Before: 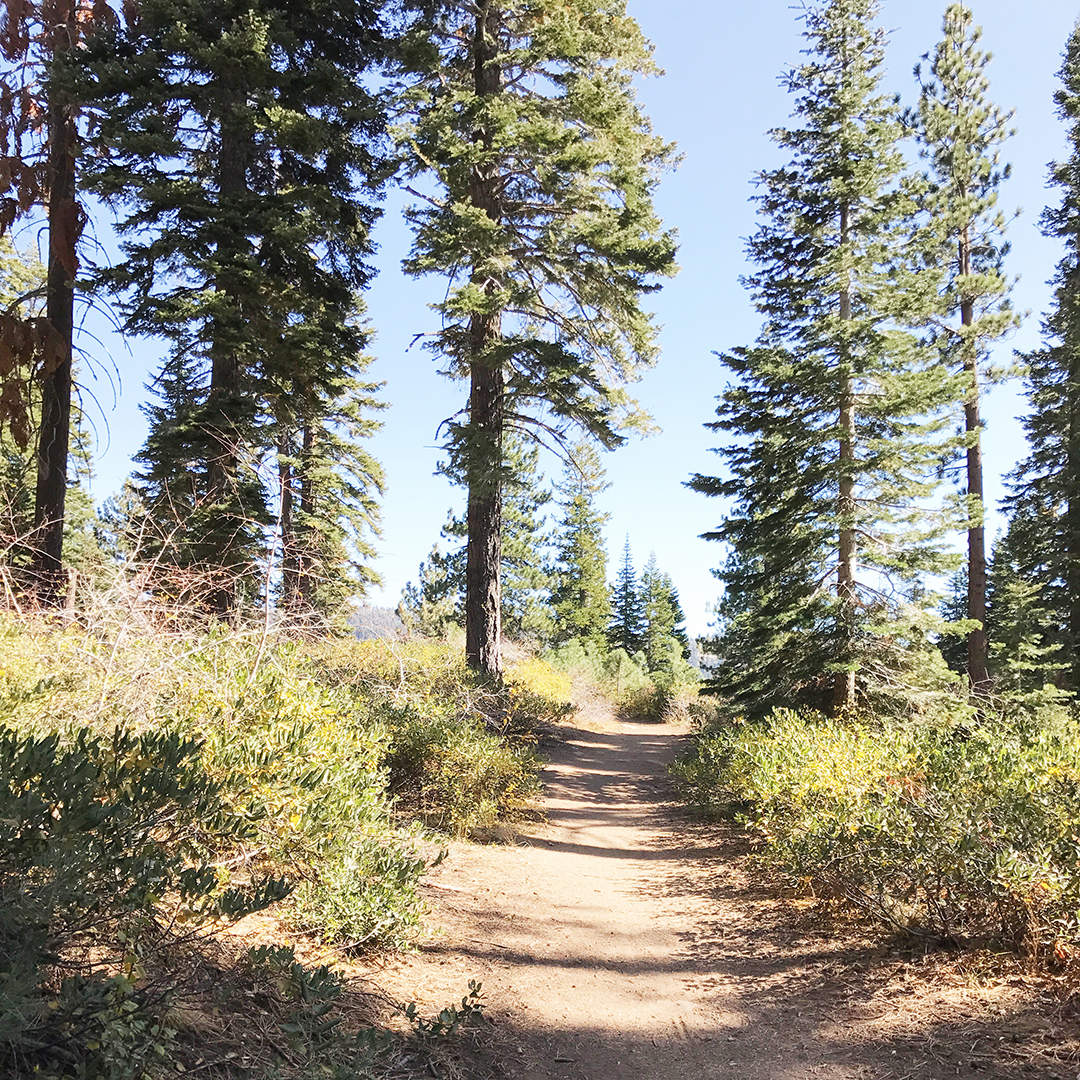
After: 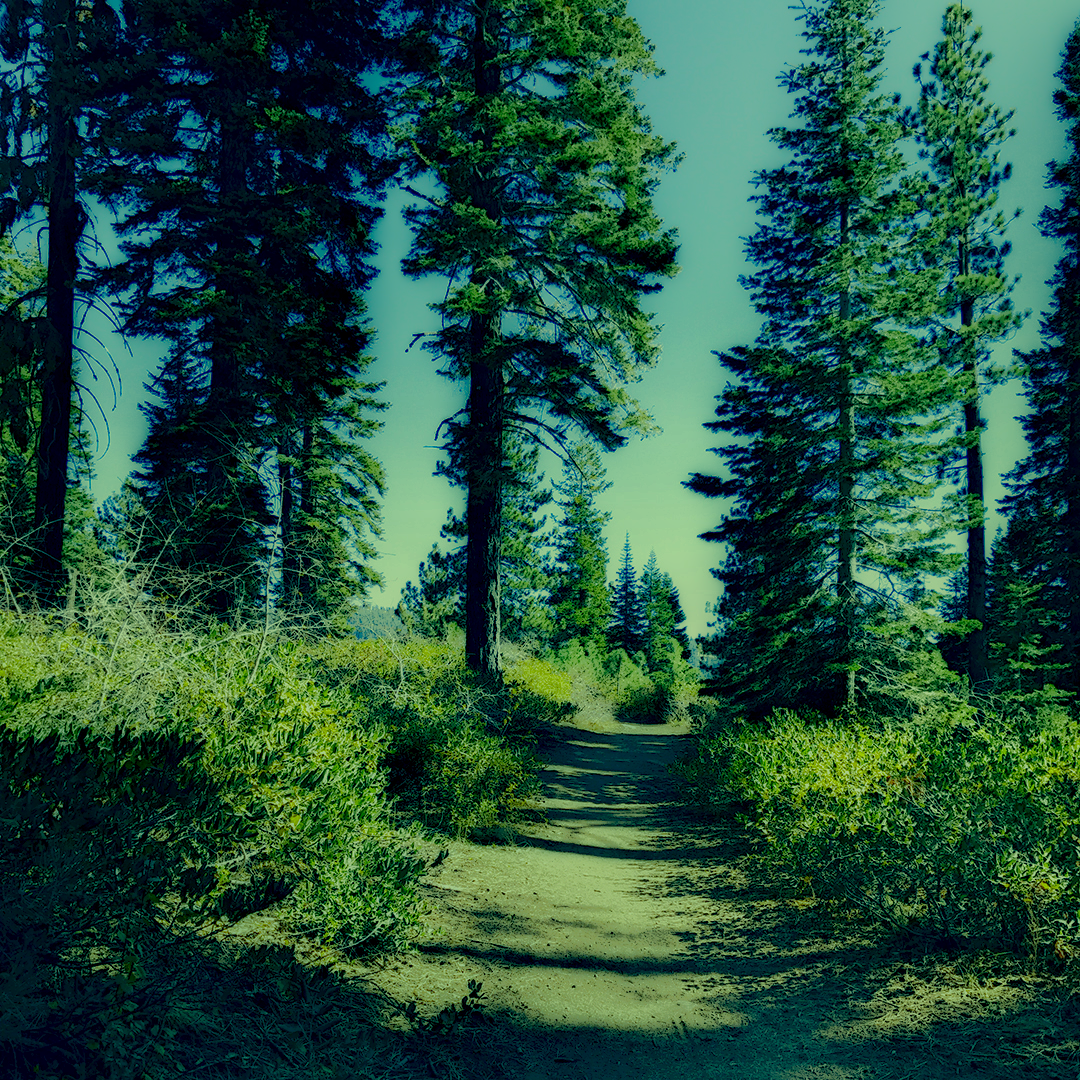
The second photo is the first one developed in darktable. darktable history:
local contrast: highlights 0%, shadows 198%, detail 164%, midtone range 0.001
color correction: highlights a* -15.58, highlights b* 40, shadows a* -40, shadows b* -26.18
